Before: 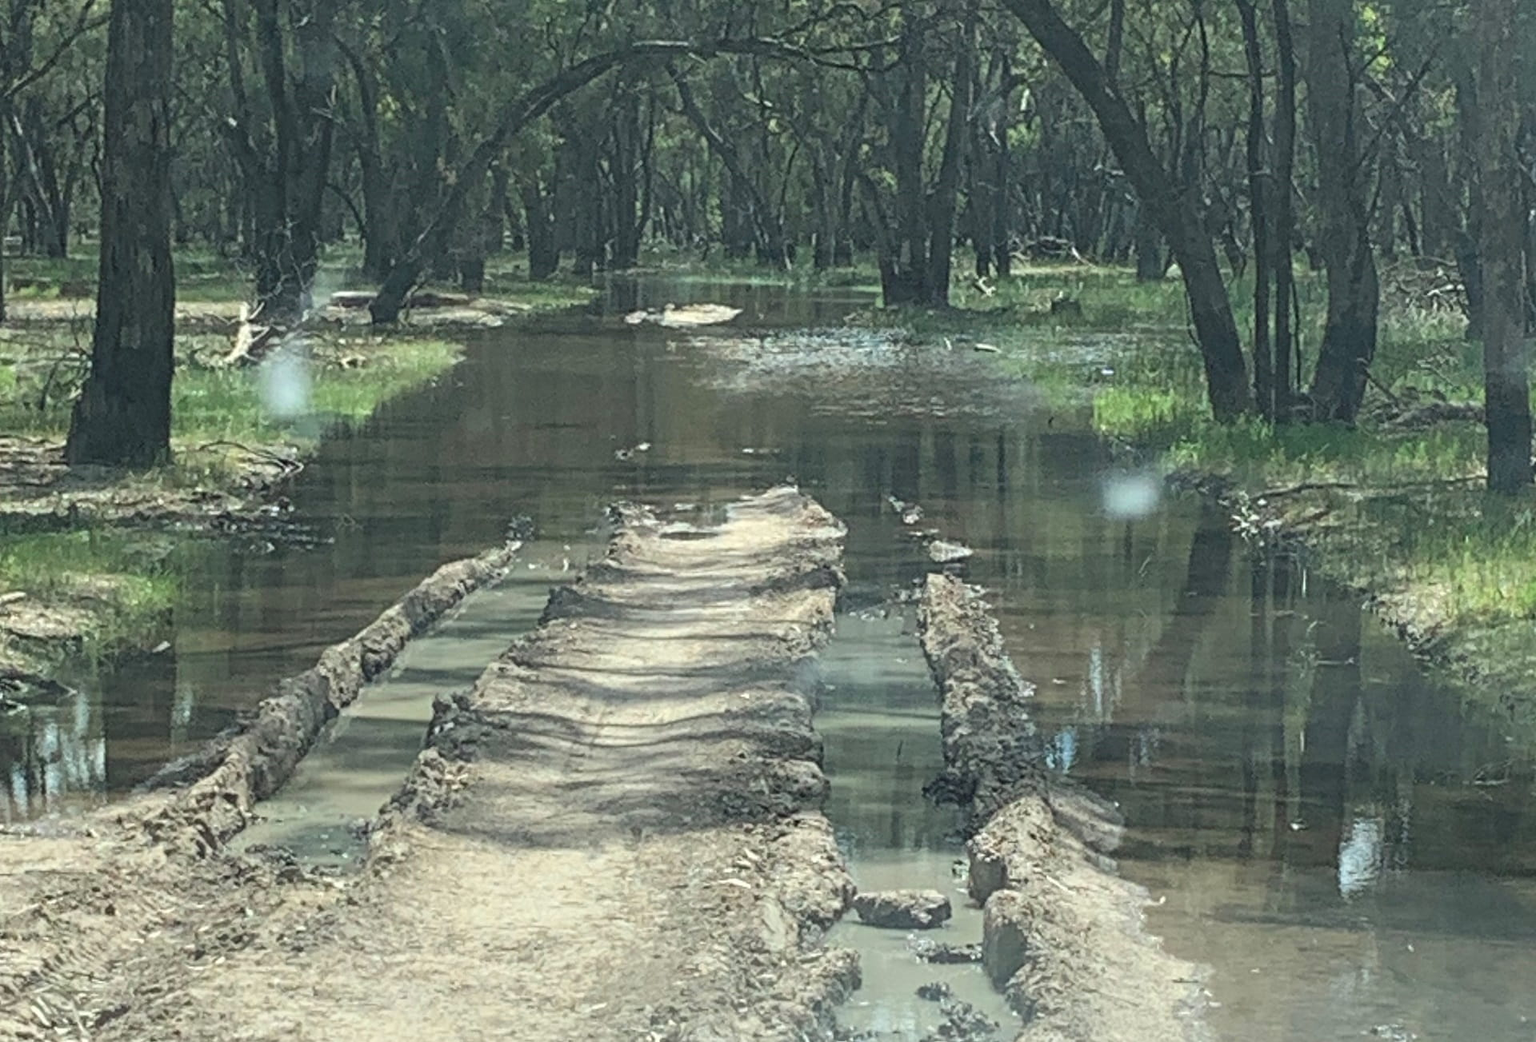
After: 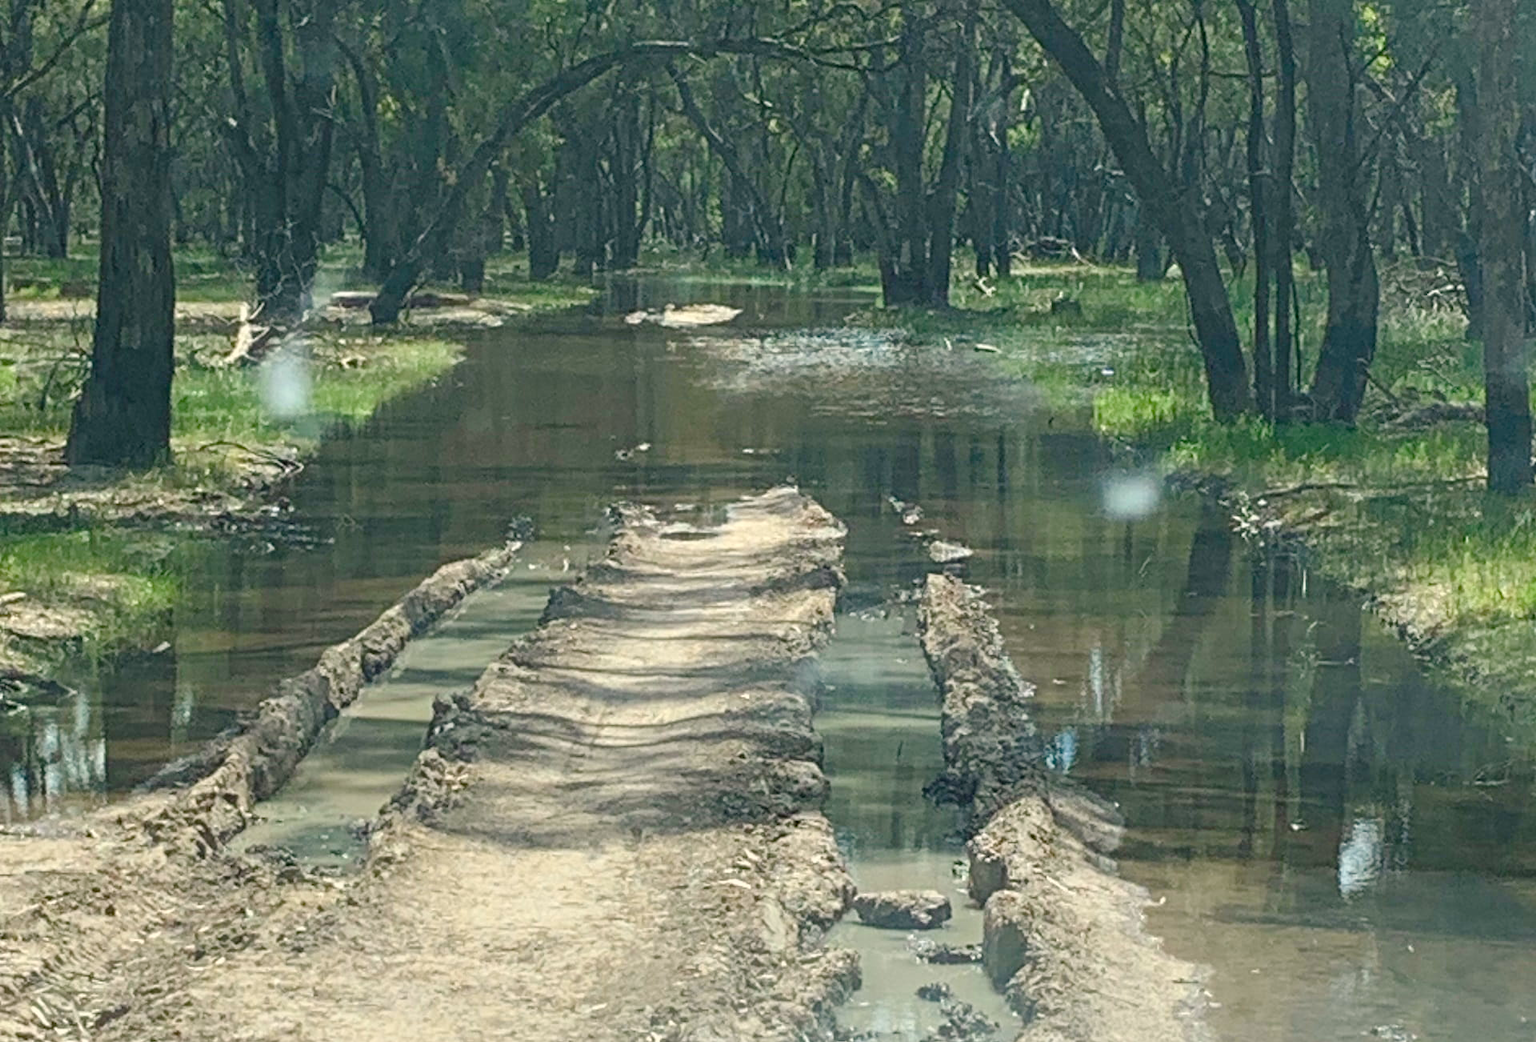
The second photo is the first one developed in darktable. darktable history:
color balance rgb: highlights gain › chroma 1.416%, highlights gain › hue 51.5°, linear chroma grading › global chroma 14.68%, perceptual saturation grading › global saturation 40.228%, perceptual saturation grading › highlights -50.301%, perceptual saturation grading › shadows 31.172%
